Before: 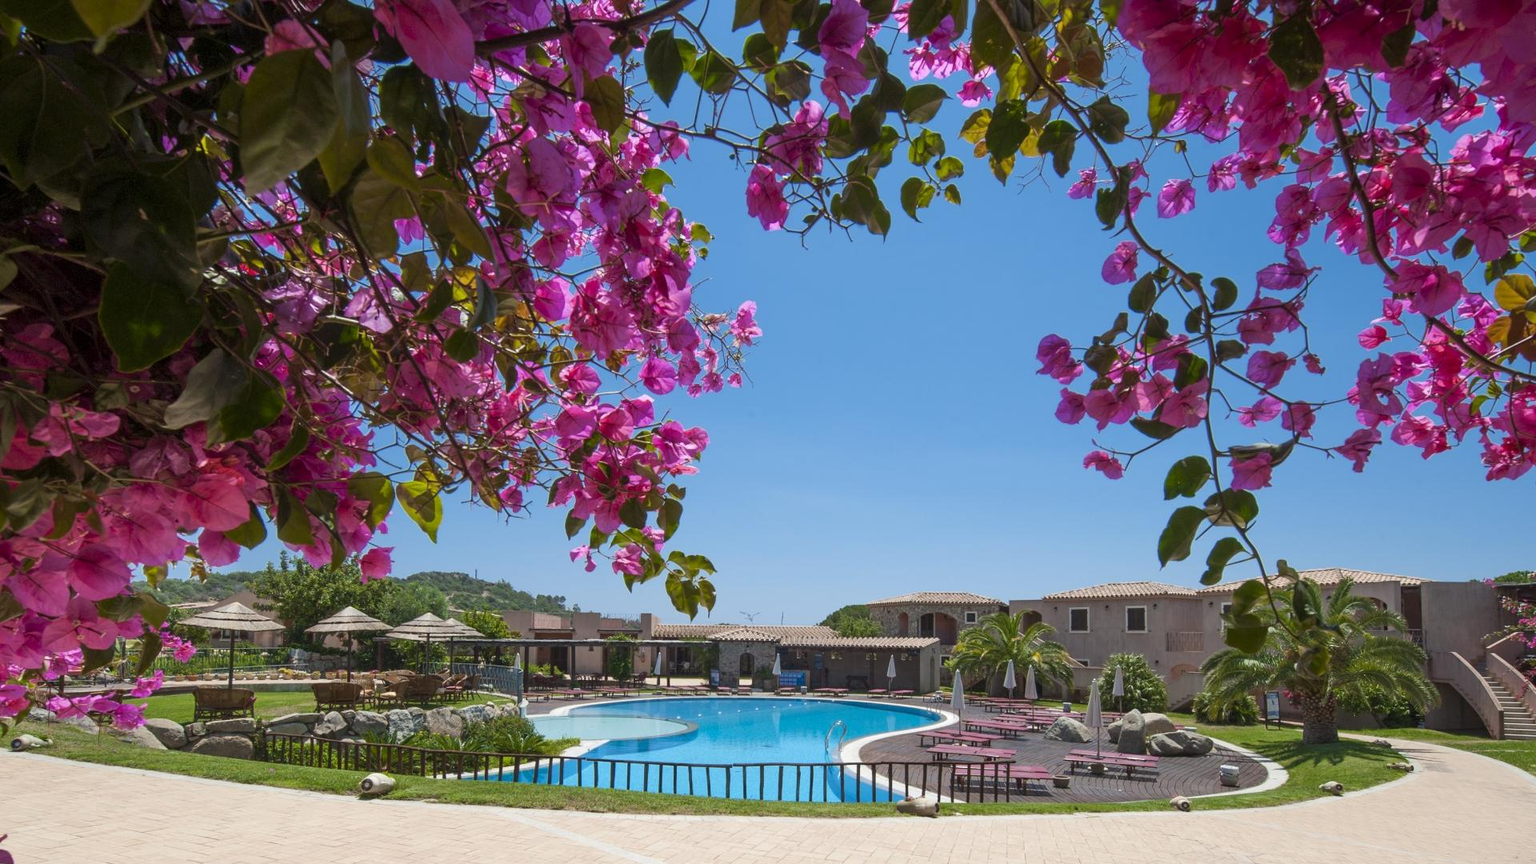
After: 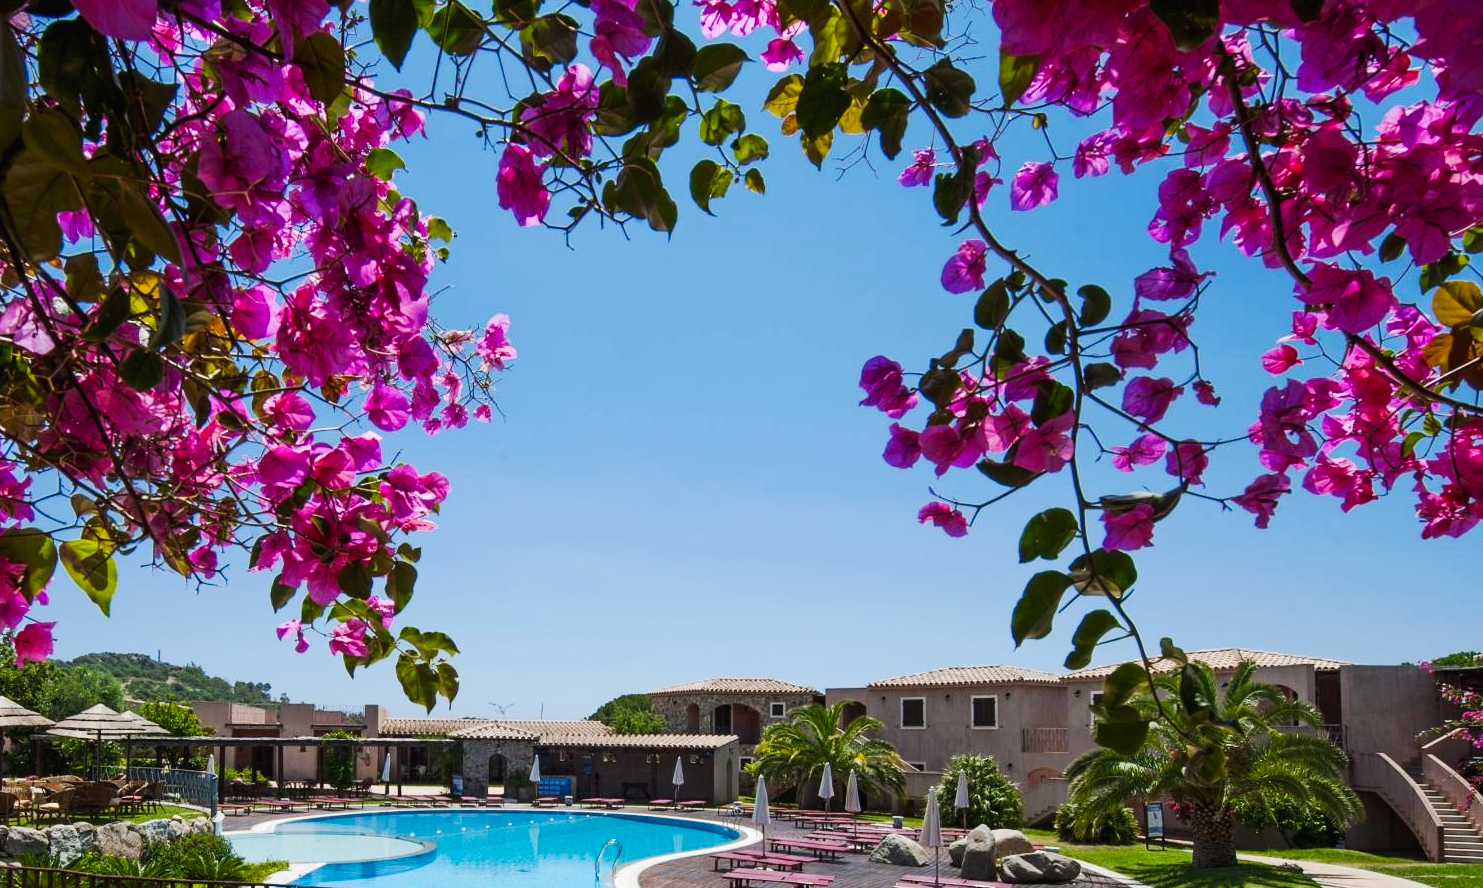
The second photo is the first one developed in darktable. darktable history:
tone curve: curves: ch0 [(0, 0) (0.003, 0.016) (0.011, 0.016) (0.025, 0.016) (0.044, 0.016) (0.069, 0.016) (0.1, 0.026) (0.136, 0.047) (0.177, 0.088) (0.224, 0.14) (0.277, 0.2) (0.335, 0.276) (0.399, 0.37) (0.468, 0.47) (0.543, 0.583) (0.623, 0.698) (0.709, 0.779) (0.801, 0.858) (0.898, 0.929) (1, 1)], preserve colors none
crop: left 22.759%, top 5.818%, bottom 11.873%
